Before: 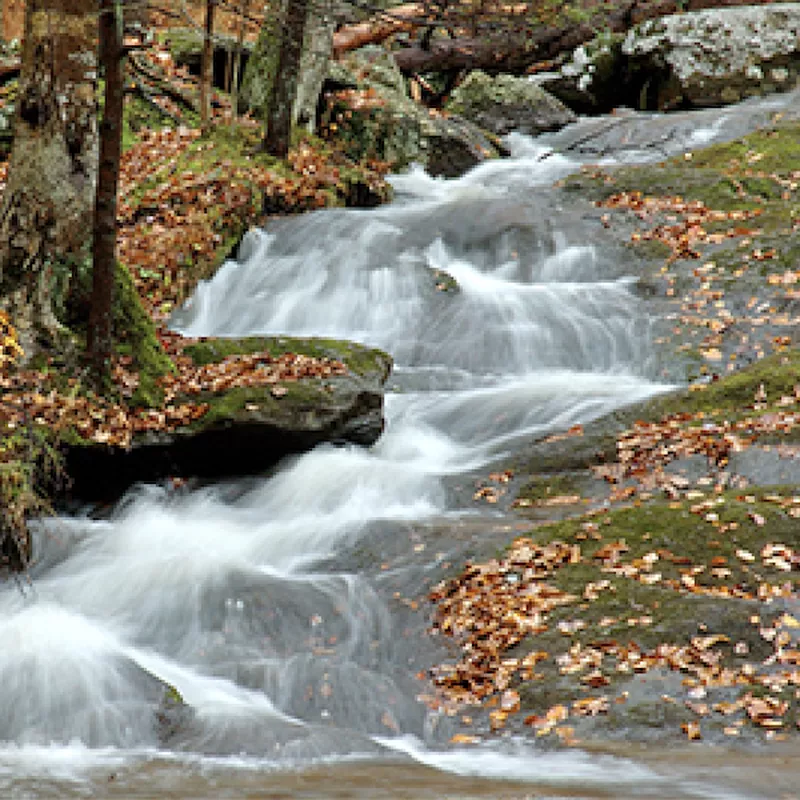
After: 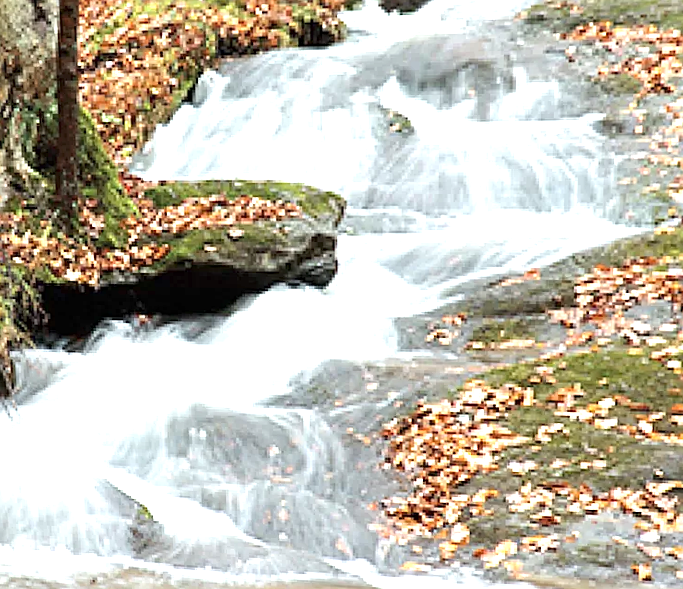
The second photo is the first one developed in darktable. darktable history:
crop: top 20.916%, right 9.437%, bottom 0.316%
sharpen: on, module defaults
rotate and perspective: rotation 0.062°, lens shift (vertical) 0.115, lens shift (horizontal) -0.133, crop left 0.047, crop right 0.94, crop top 0.061, crop bottom 0.94
contrast brightness saturation: contrast 0.06, brightness -0.01, saturation -0.23
exposure: black level correction 0, exposure 1.3 EV, compensate highlight preservation false
